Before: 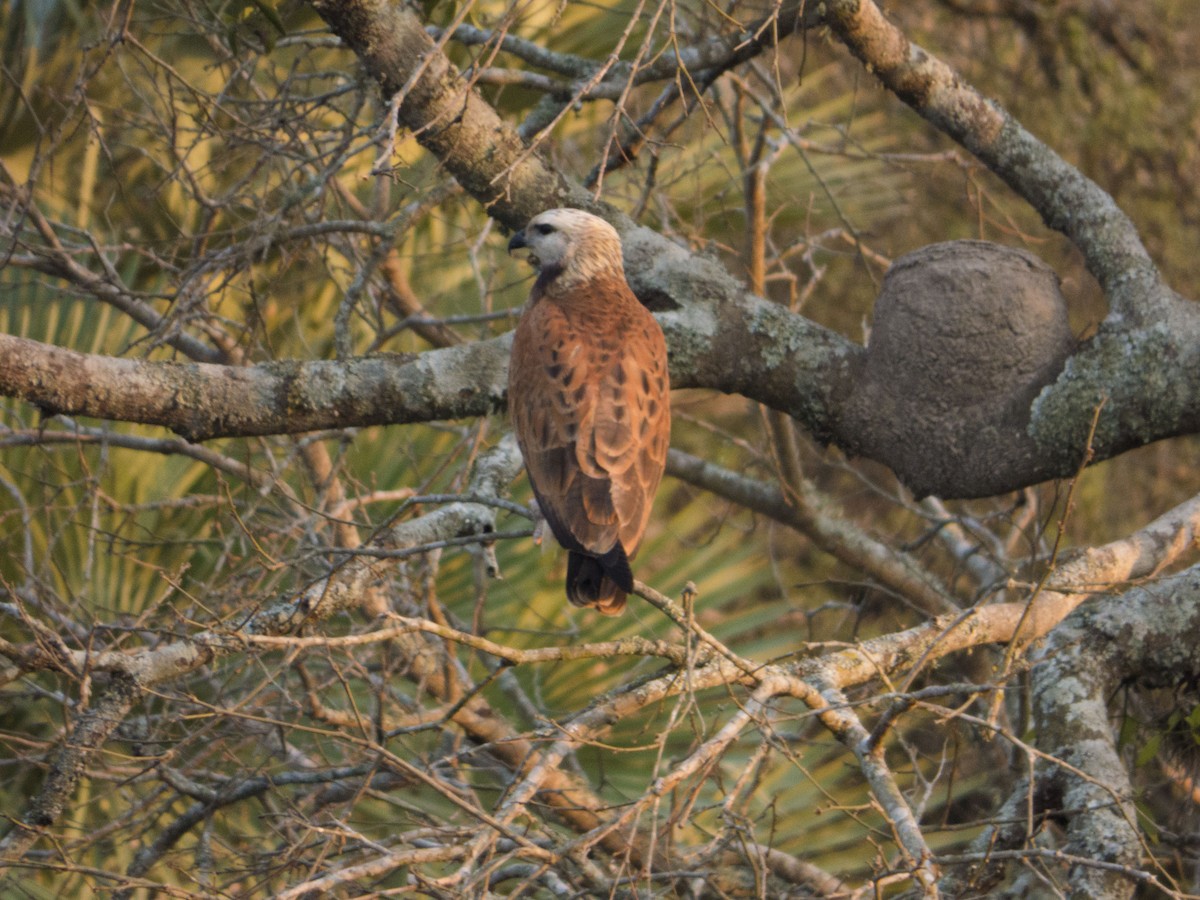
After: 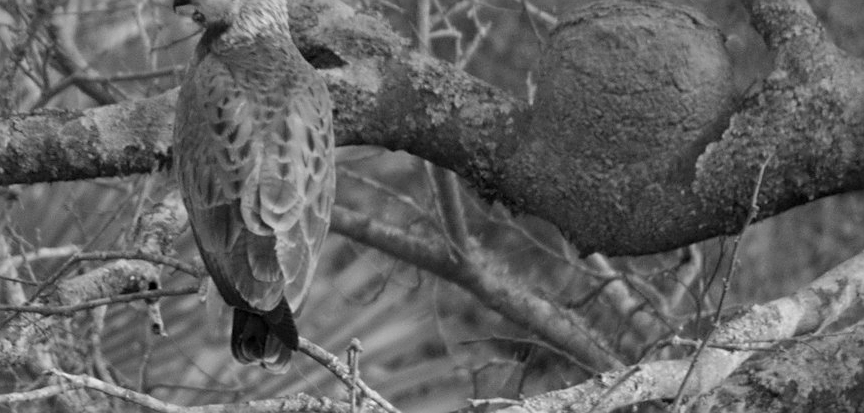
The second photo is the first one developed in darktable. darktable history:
monochrome: a -6.99, b 35.61, size 1.4
vignetting: fall-off start 100%, brightness -0.282, width/height ratio 1.31
rotate and perspective: automatic cropping off
color balance rgb: perceptual saturation grading › global saturation 20%, perceptual saturation grading › highlights -25%, perceptual saturation grading › shadows 25%
sharpen: on, module defaults
crop and rotate: left 27.938%, top 27.046%, bottom 27.046%
